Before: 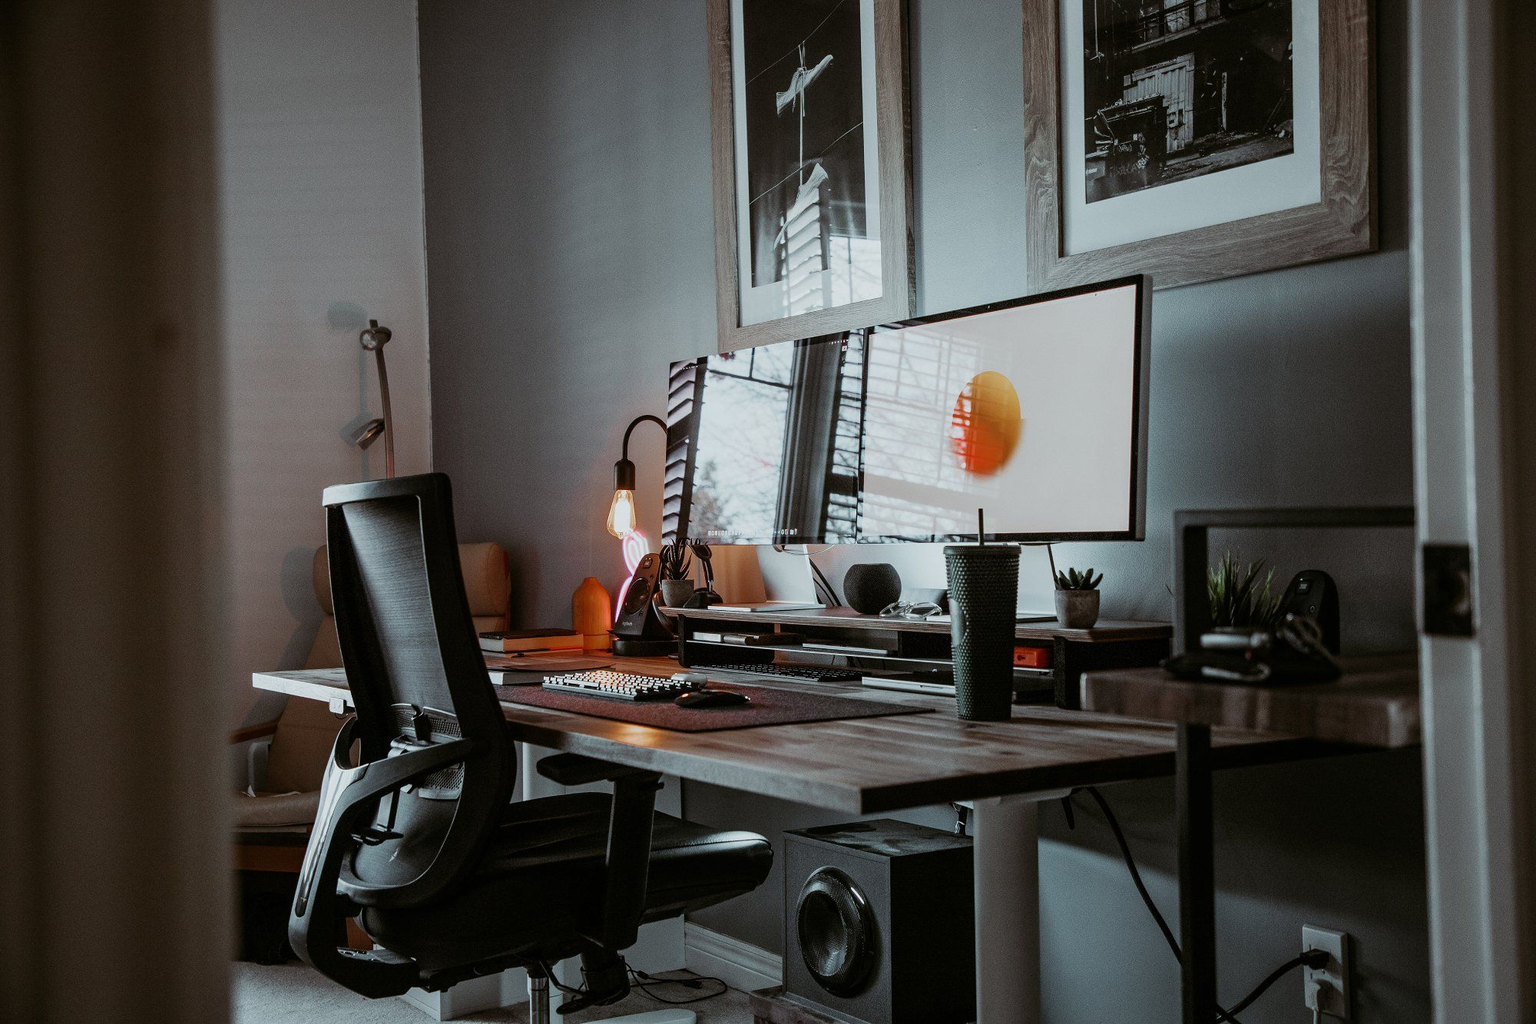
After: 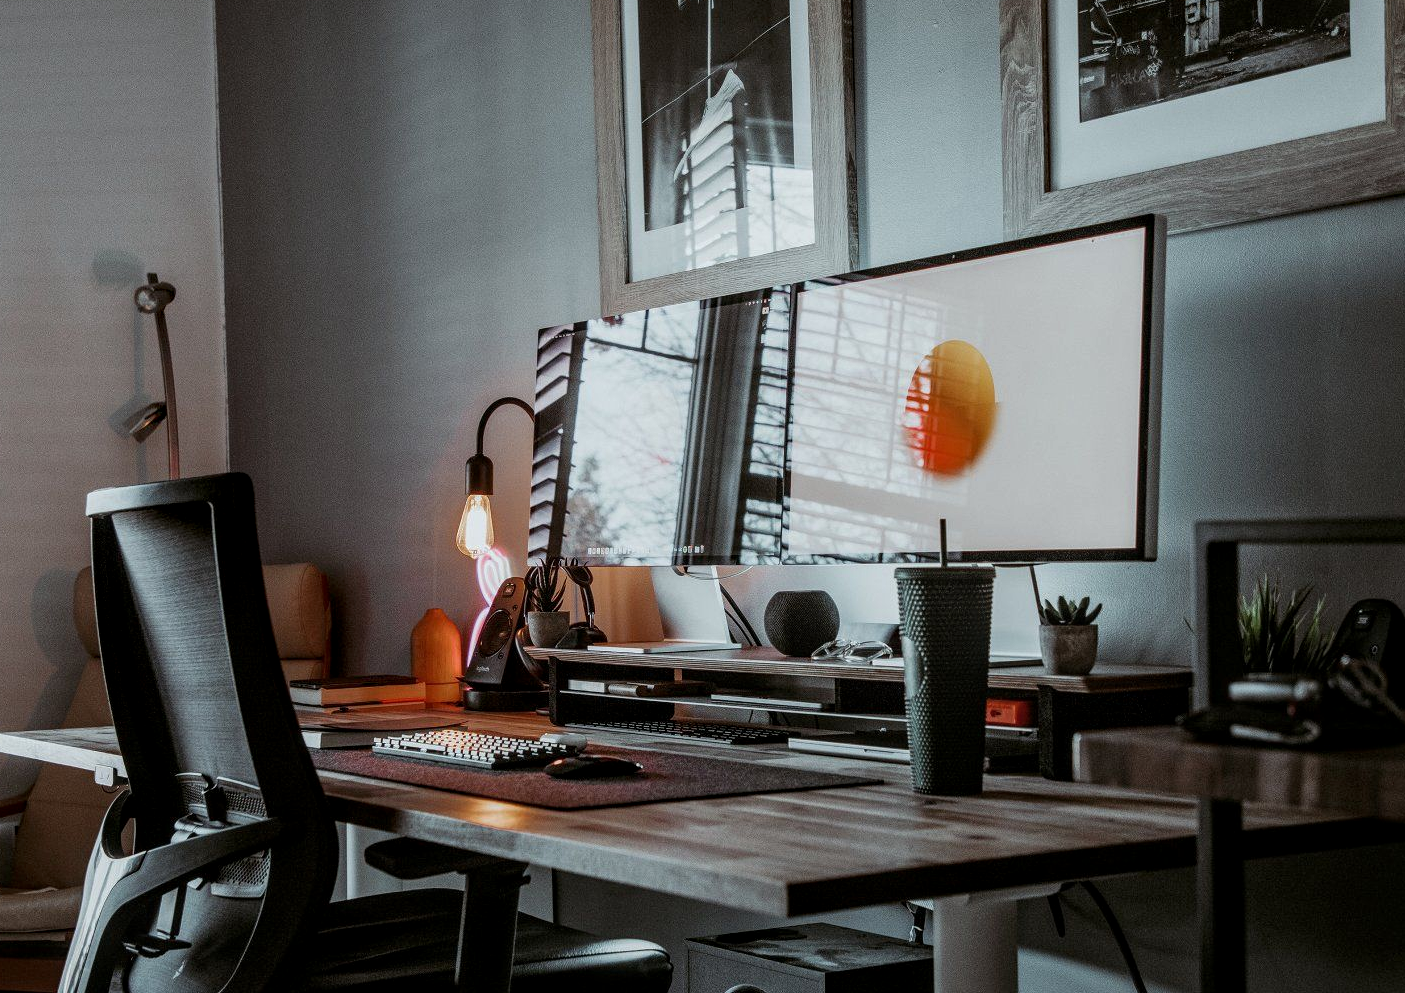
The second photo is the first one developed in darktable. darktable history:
local contrast: on, module defaults
crop and rotate: left 16.704%, top 10.78%, right 13.018%, bottom 14.651%
